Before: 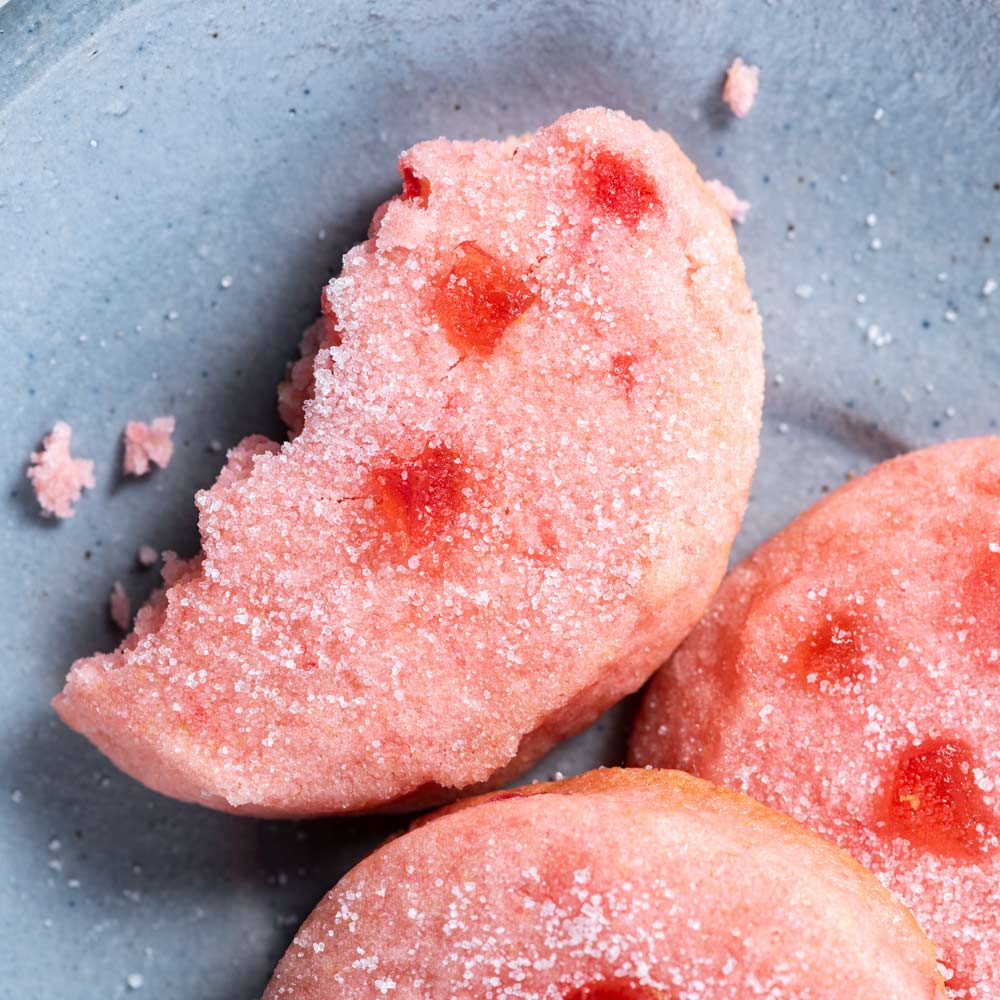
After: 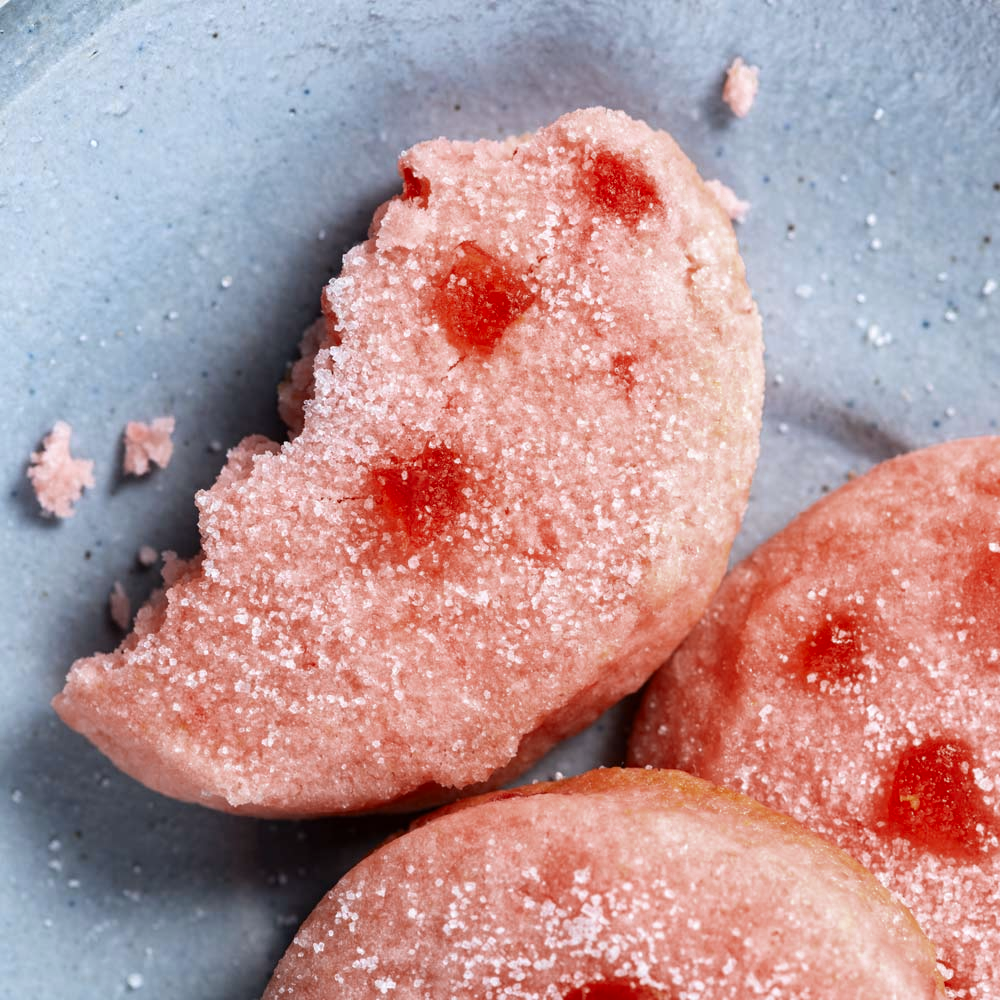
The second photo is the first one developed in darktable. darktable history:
color zones: curves: ch0 [(0, 0.5) (0.125, 0.4) (0.25, 0.5) (0.375, 0.4) (0.5, 0.4) (0.625, 0.6) (0.75, 0.6) (0.875, 0.5)]; ch1 [(0, 0.4) (0.125, 0.5) (0.25, 0.4) (0.375, 0.4) (0.5, 0.4) (0.625, 0.4) (0.75, 0.5) (0.875, 0.4)]; ch2 [(0, 0.6) (0.125, 0.5) (0.25, 0.5) (0.375, 0.6) (0.5, 0.6) (0.625, 0.5) (0.75, 0.5) (0.875, 0.5)]
